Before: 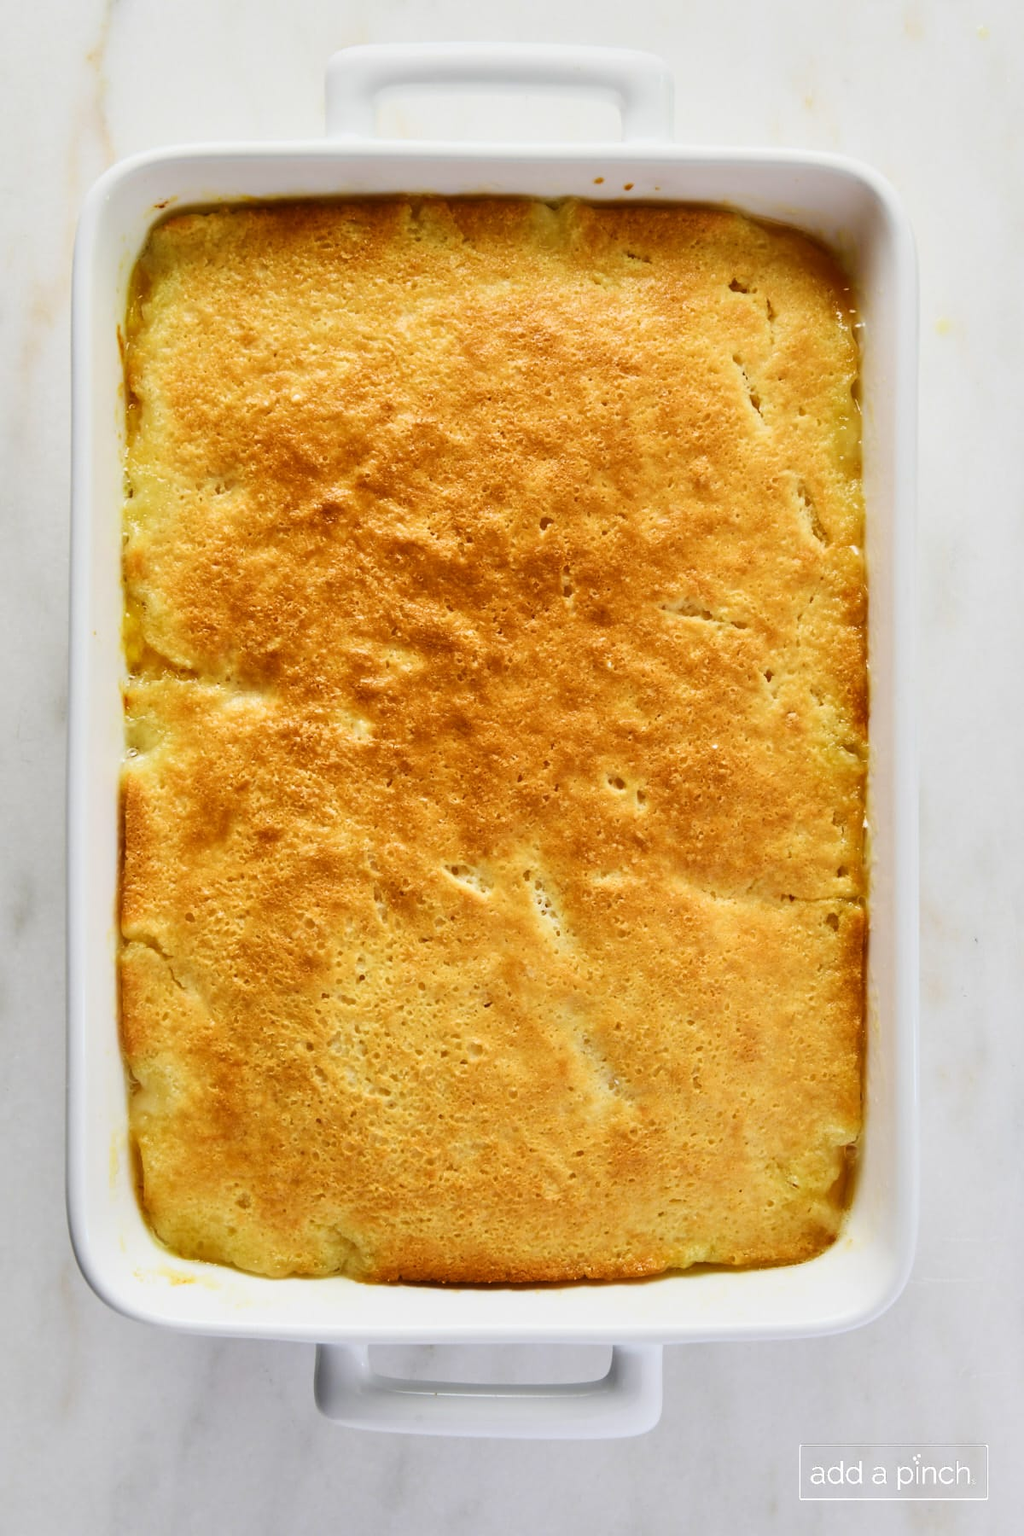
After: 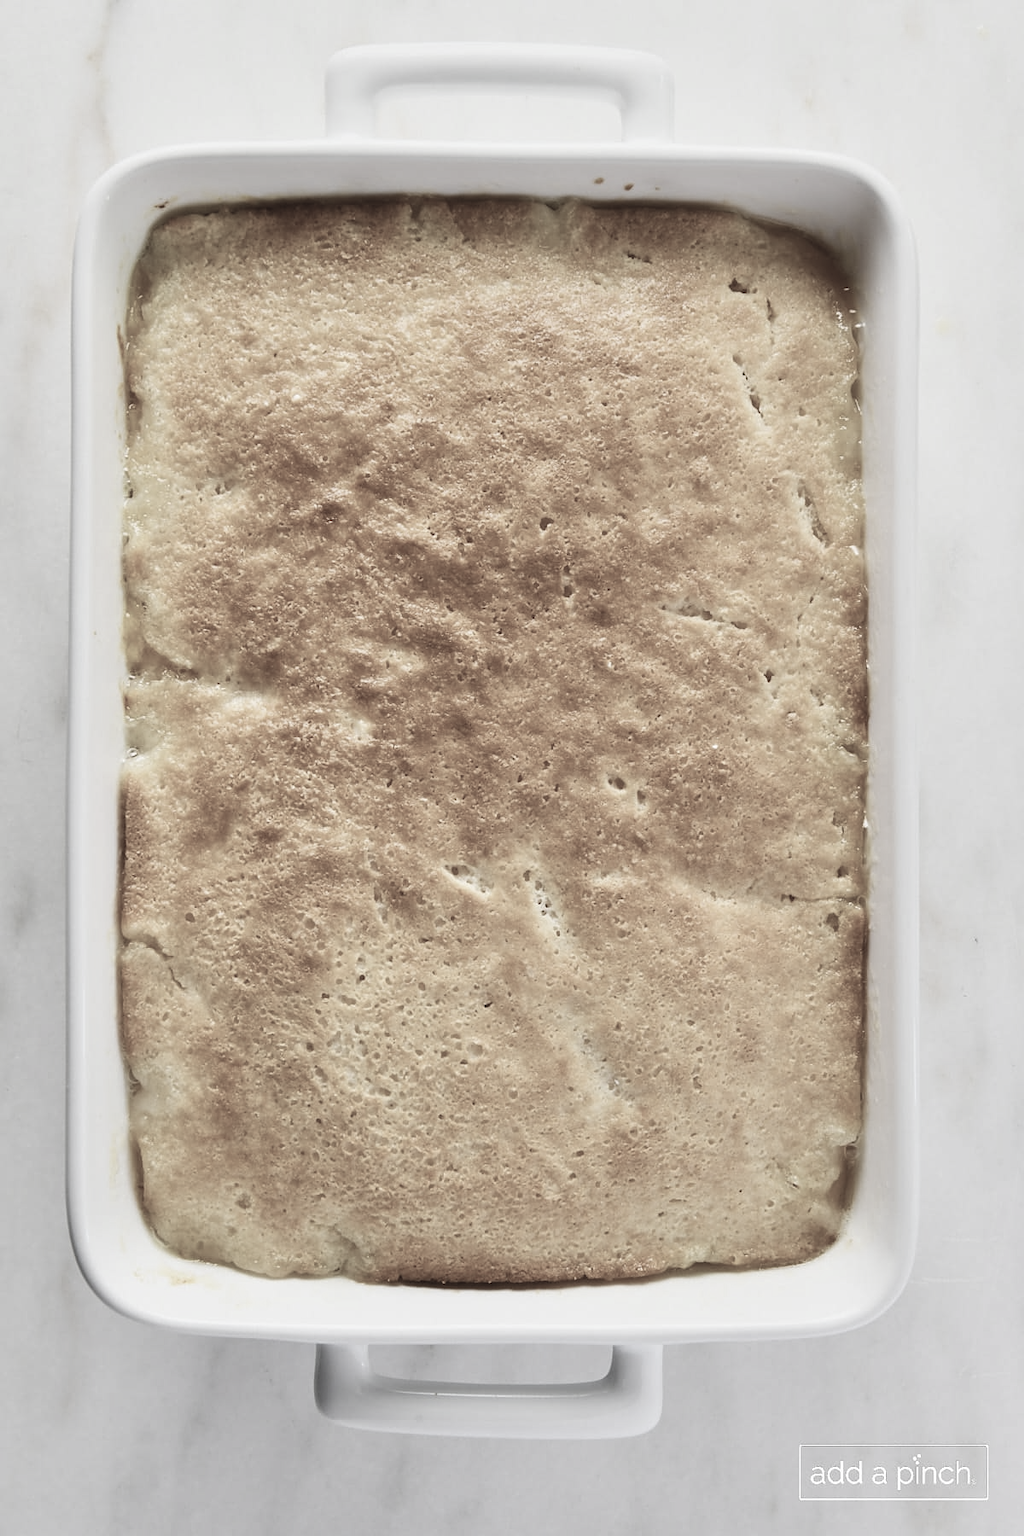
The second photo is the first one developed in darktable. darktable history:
sharpen: radius 1.266, amount 0.307, threshold 0.227
color correction: highlights b* -0.056, saturation 0.247
